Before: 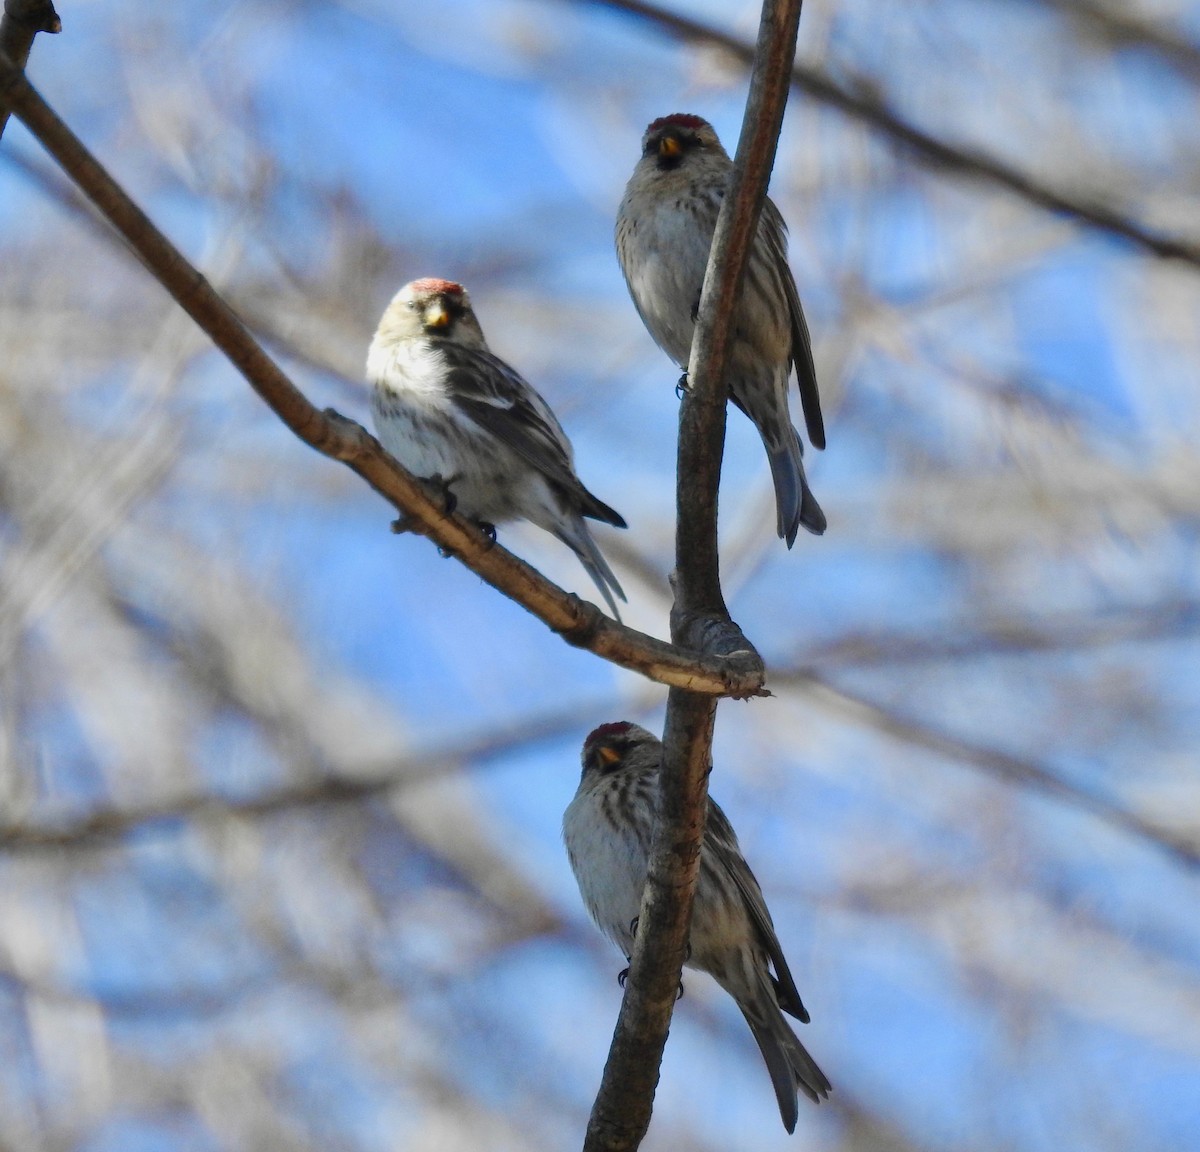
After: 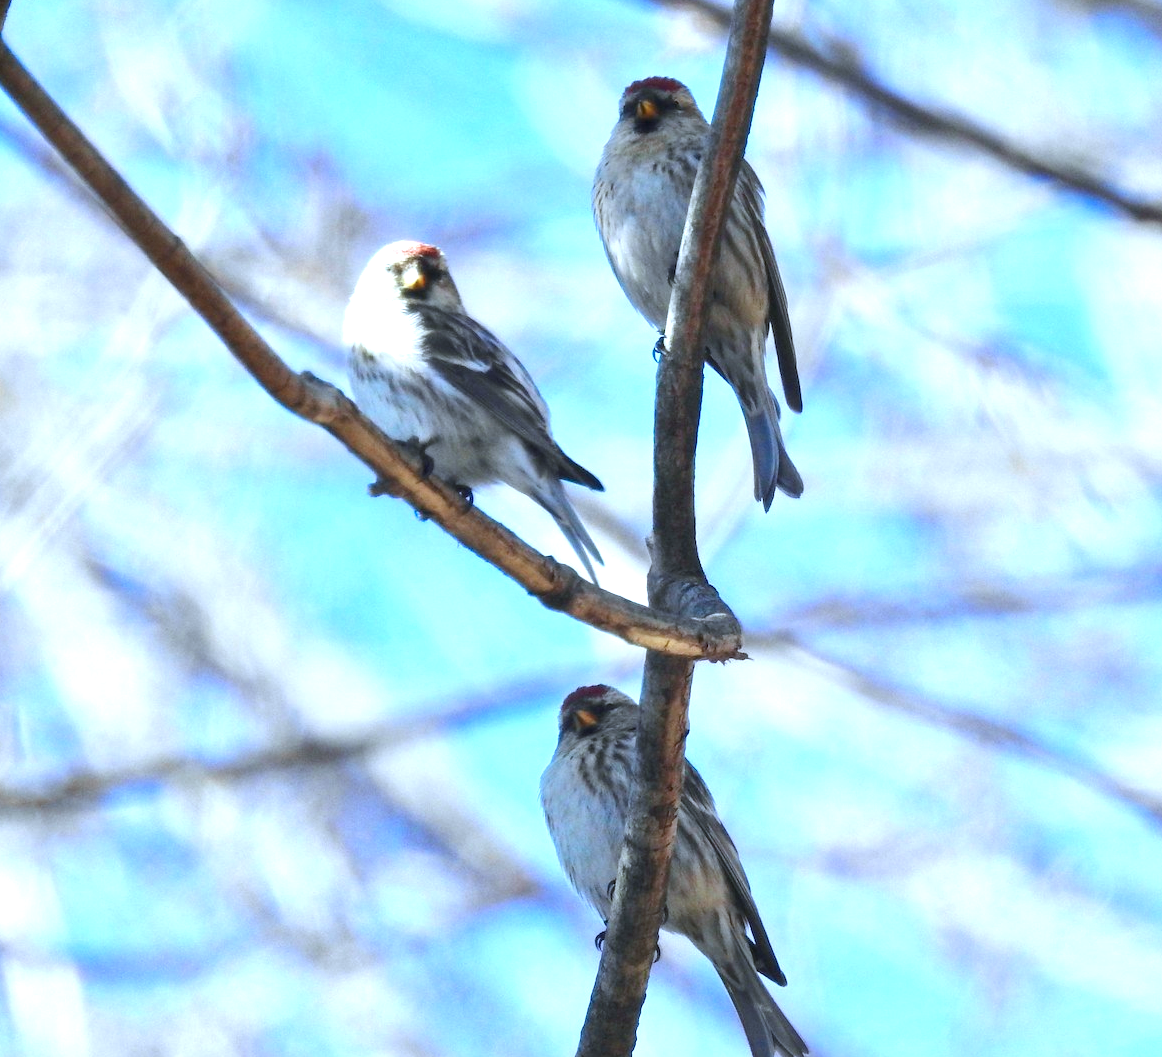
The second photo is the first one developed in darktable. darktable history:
crop: left 1.964%, top 3.251%, right 1.122%, bottom 4.933%
color calibration: x 0.38, y 0.39, temperature 4086.04 K
exposure: exposure 1.2 EV, compensate highlight preservation false
